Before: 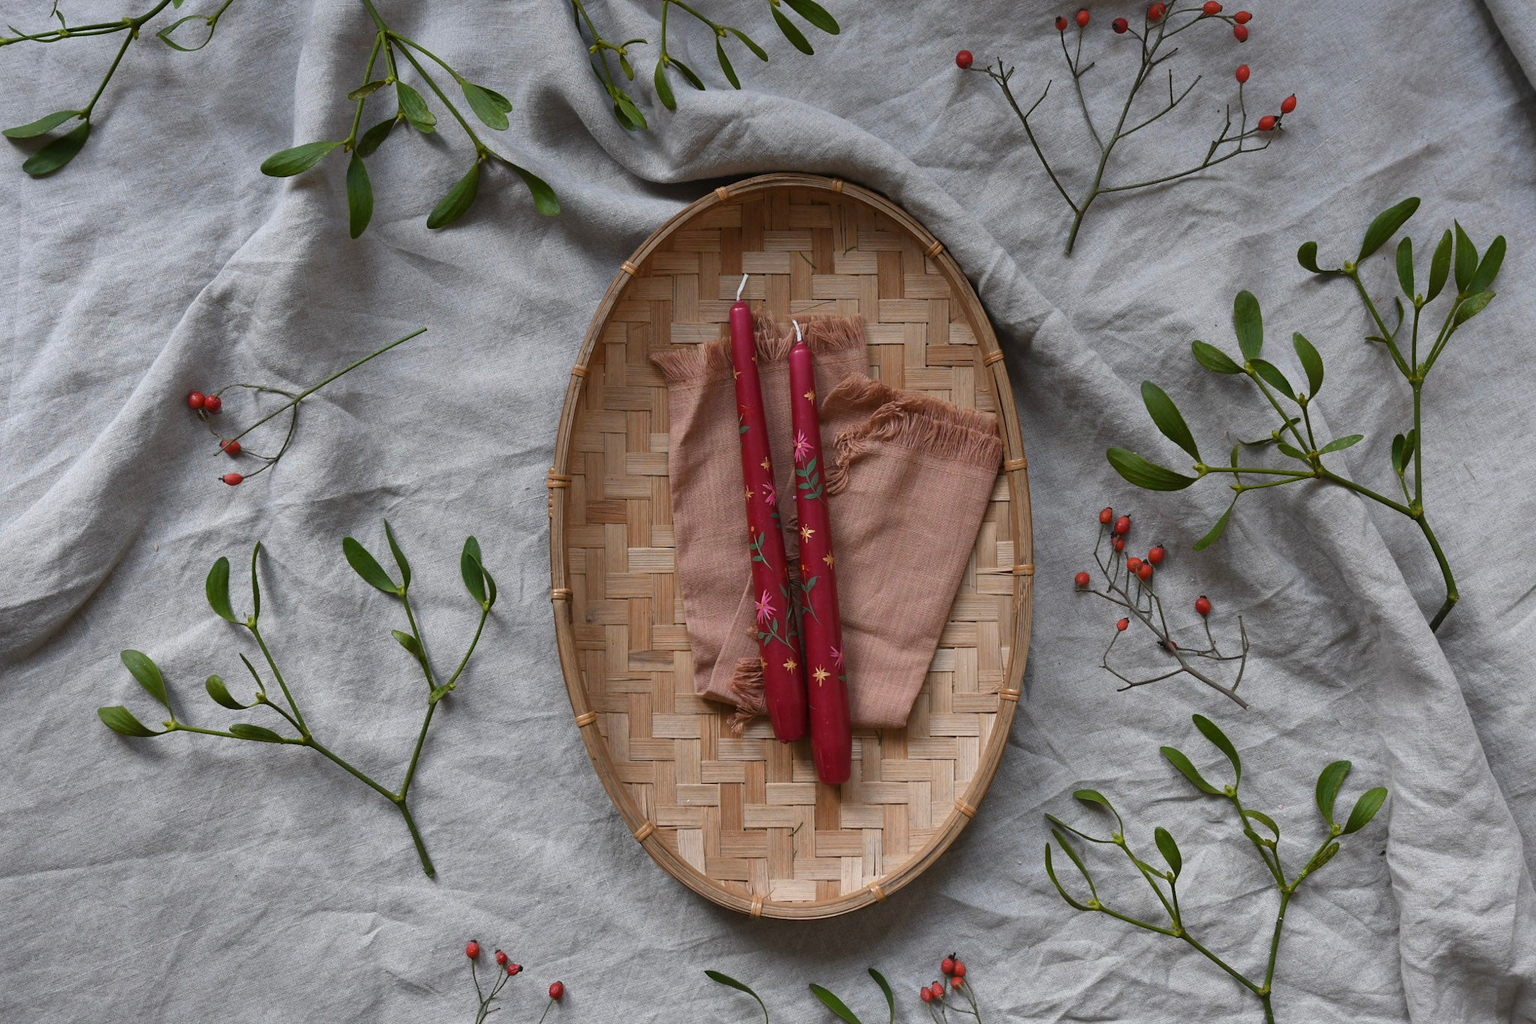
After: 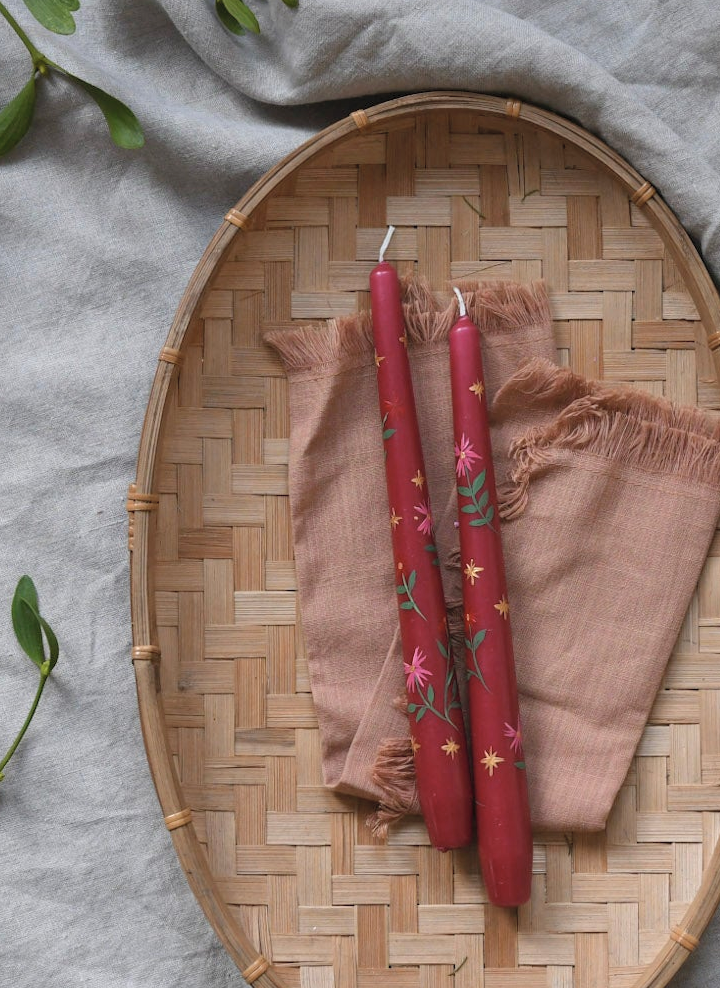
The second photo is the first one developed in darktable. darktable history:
crop and rotate: left 29.476%, top 10.214%, right 35.32%, bottom 17.333%
contrast brightness saturation: brightness 0.13
